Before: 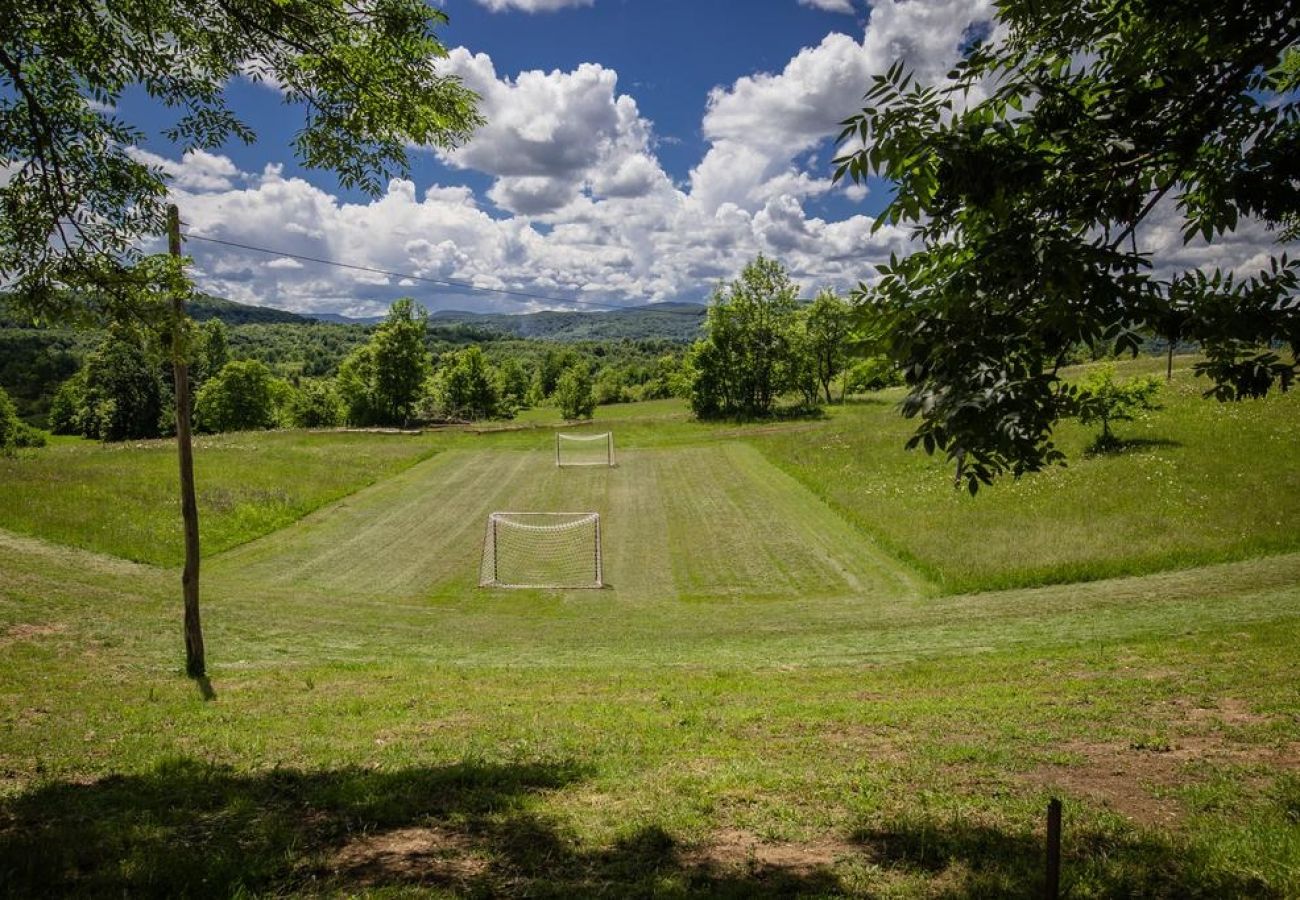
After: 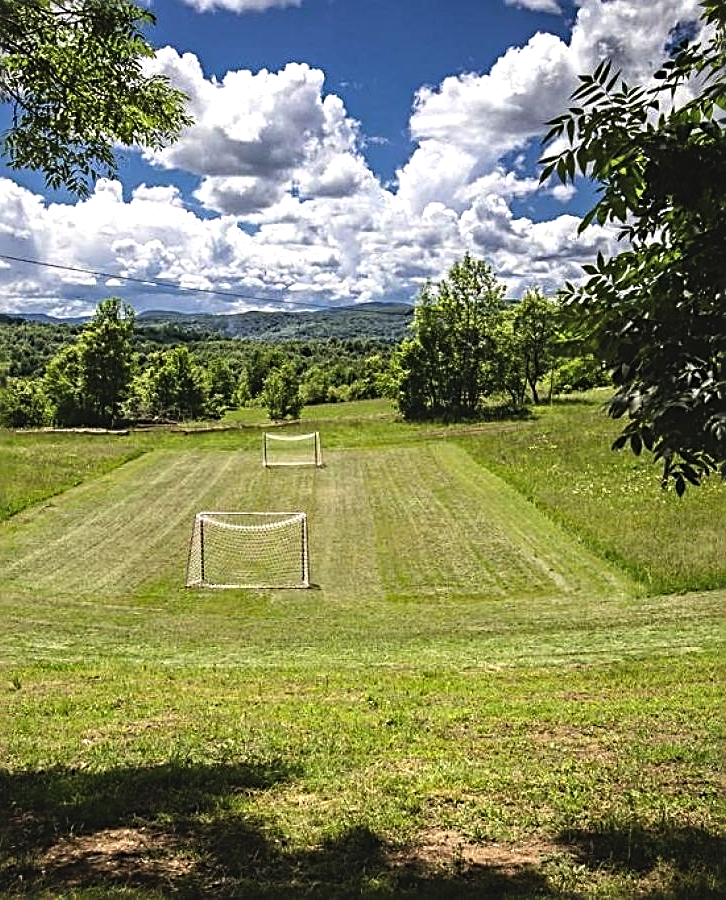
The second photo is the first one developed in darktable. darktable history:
exposure: black level correction -0.009, exposure 0.067 EV, compensate highlight preservation false
tone equalizer: -8 EV -0.747 EV, -7 EV -0.73 EV, -6 EV -0.611 EV, -5 EV -0.37 EV, -3 EV 0.37 EV, -2 EV 0.6 EV, -1 EV 0.696 EV, +0 EV 0.745 EV, edges refinement/feathering 500, mask exposure compensation -1.57 EV, preserve details no
crop and rotate: left 22.541%, right 21.612%
haze removal: compatibility mode true, adaptive false
sharpen: radius 2.621, amount 0.7
